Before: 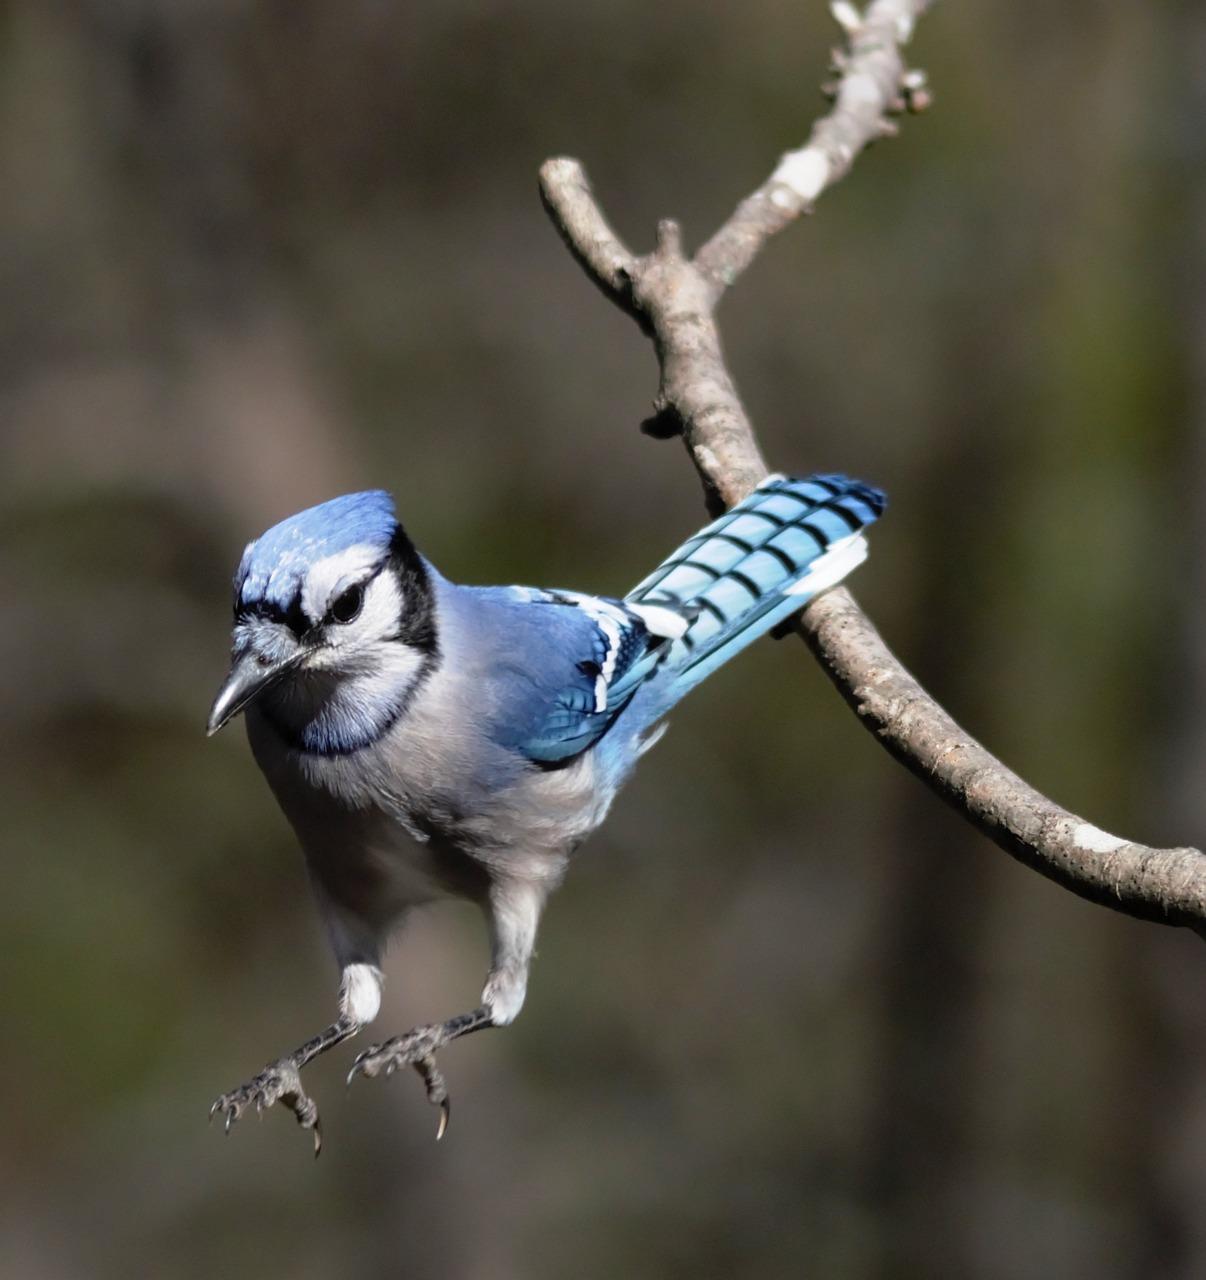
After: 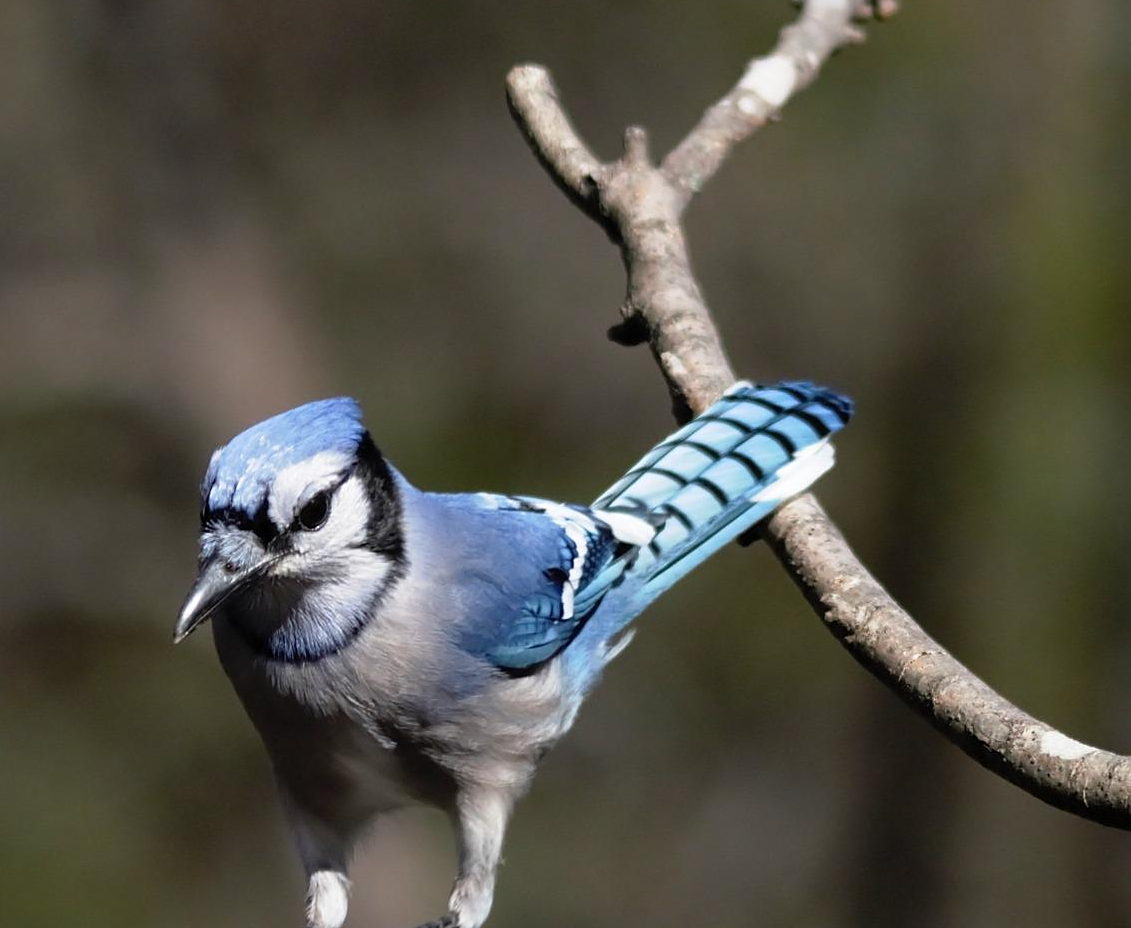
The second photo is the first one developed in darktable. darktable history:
sharpen: amount 0.2
crop: left 2.737%, top 7.287%, right 3.421%, bottom 20.179%
